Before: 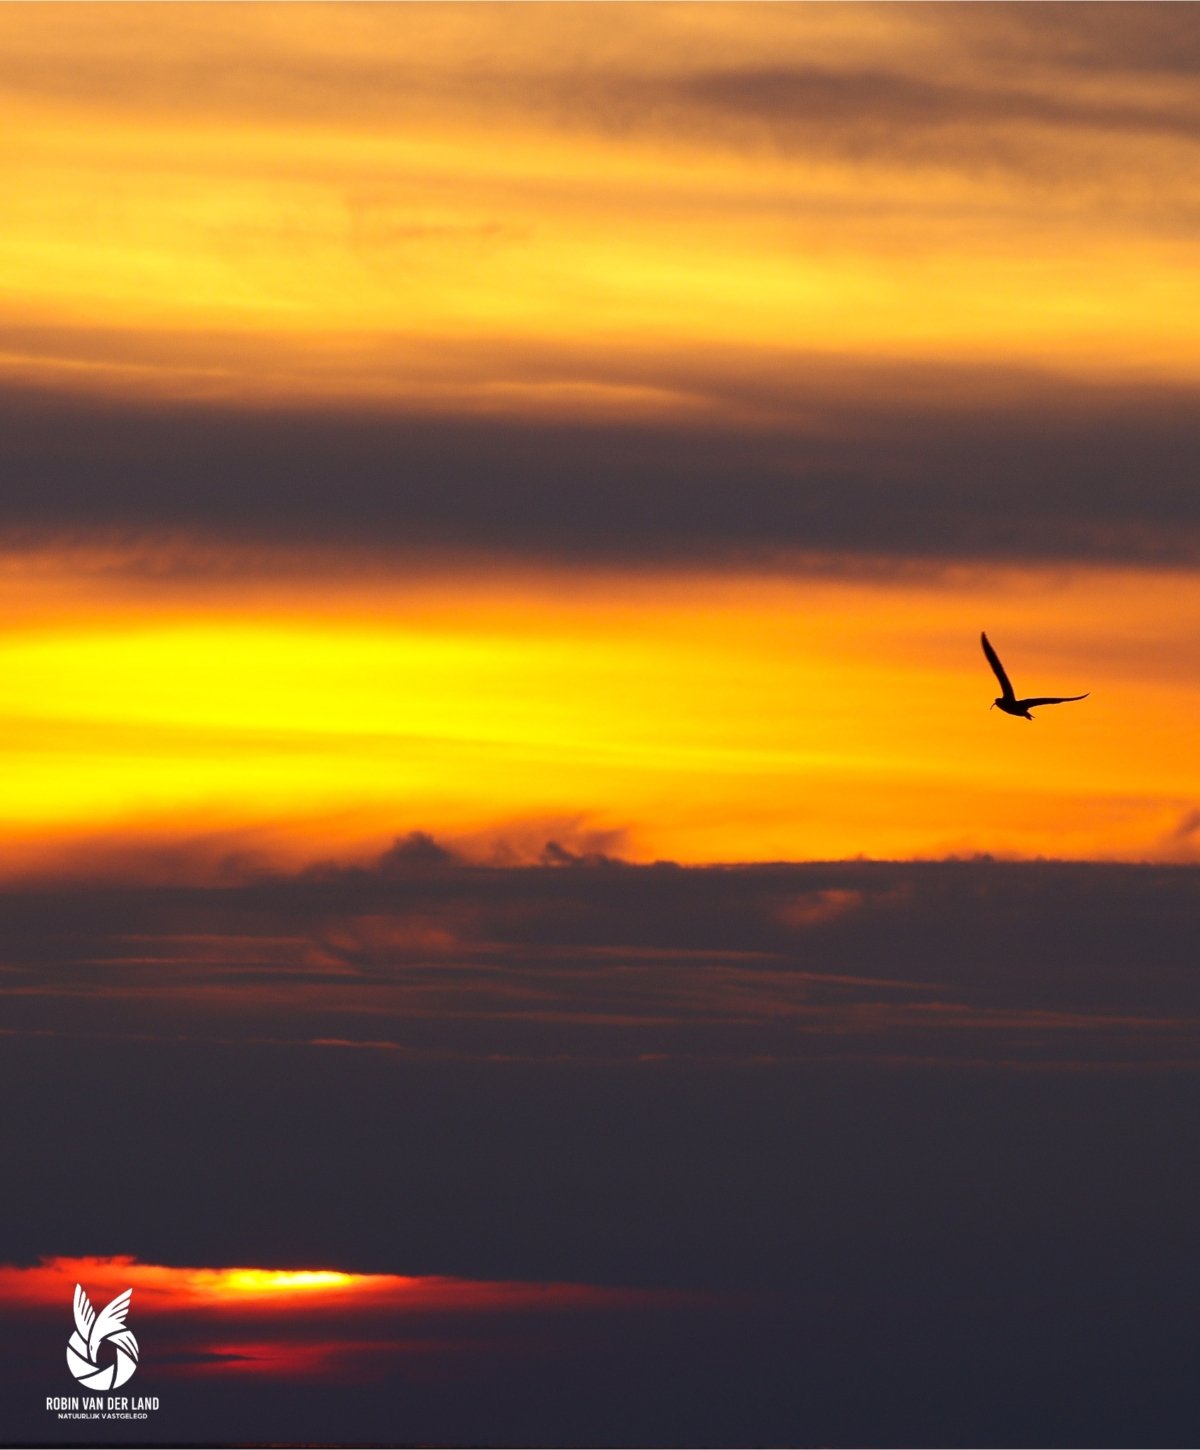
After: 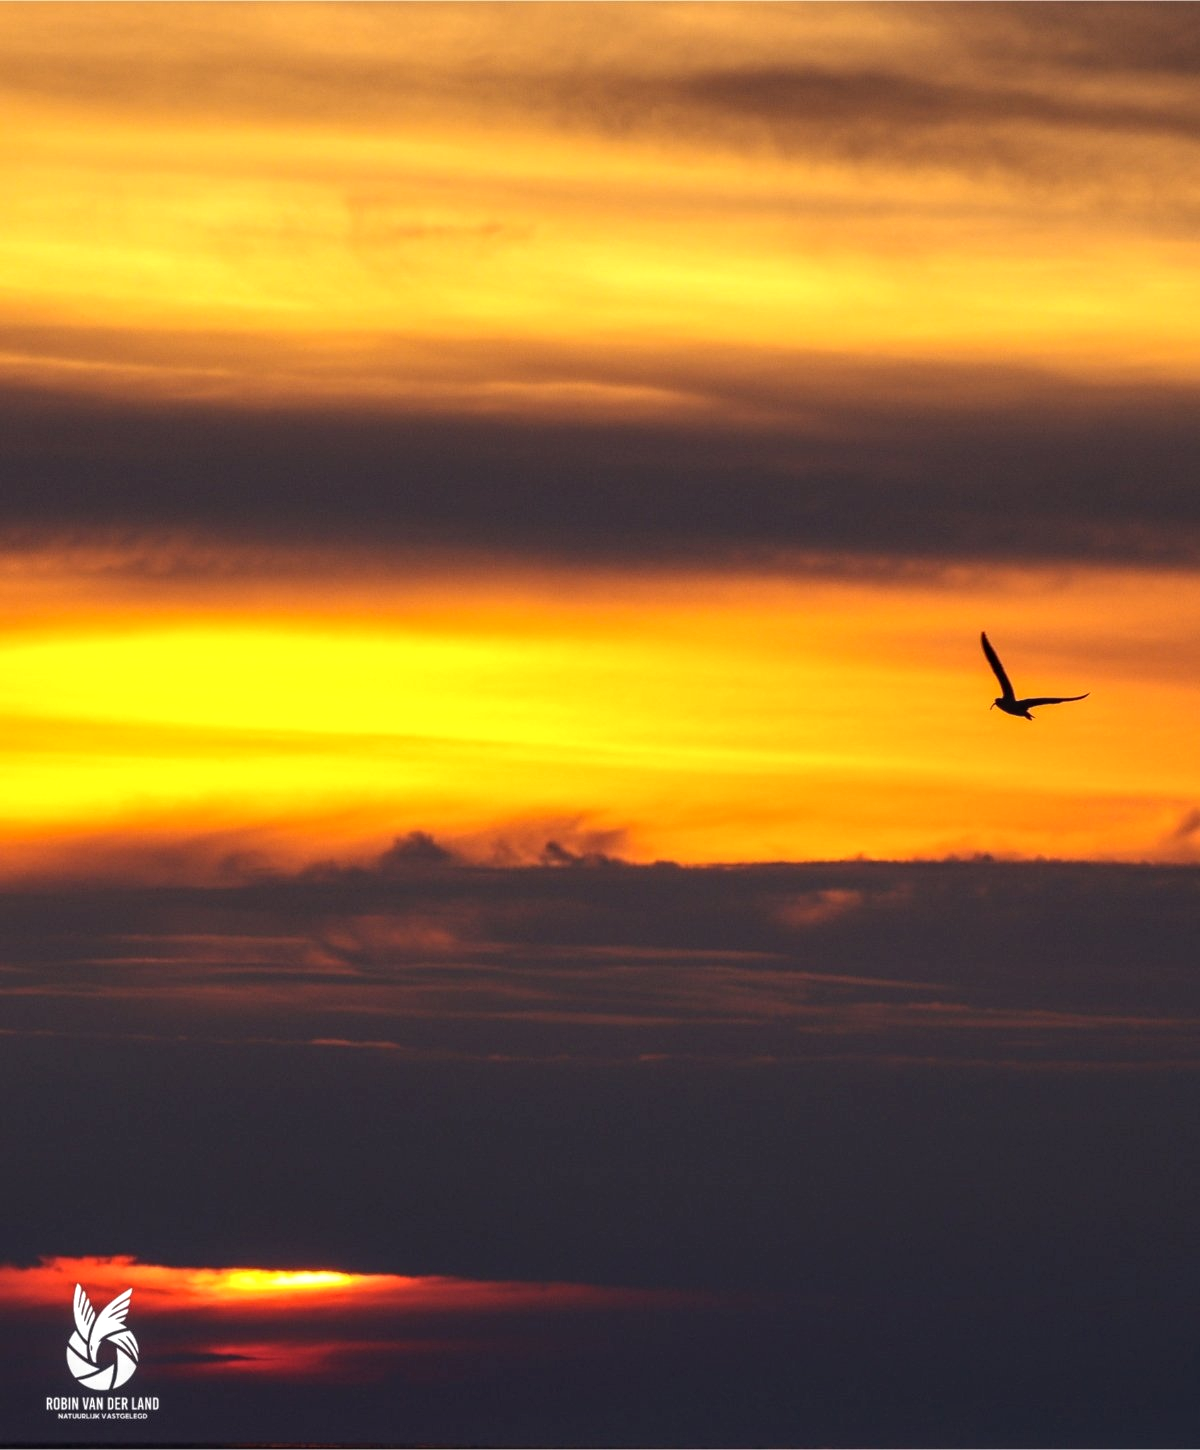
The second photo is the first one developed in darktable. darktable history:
levels: levels [0, 0.492, 0.984]
local contrast: detail 142%
contrast equalizer: y [[0.5, 0.5, 0.472, 0.5, 0.5, 0.5], [0.5 ×6], [0.5 ×6], [0 ×6], [0 ×6]]
